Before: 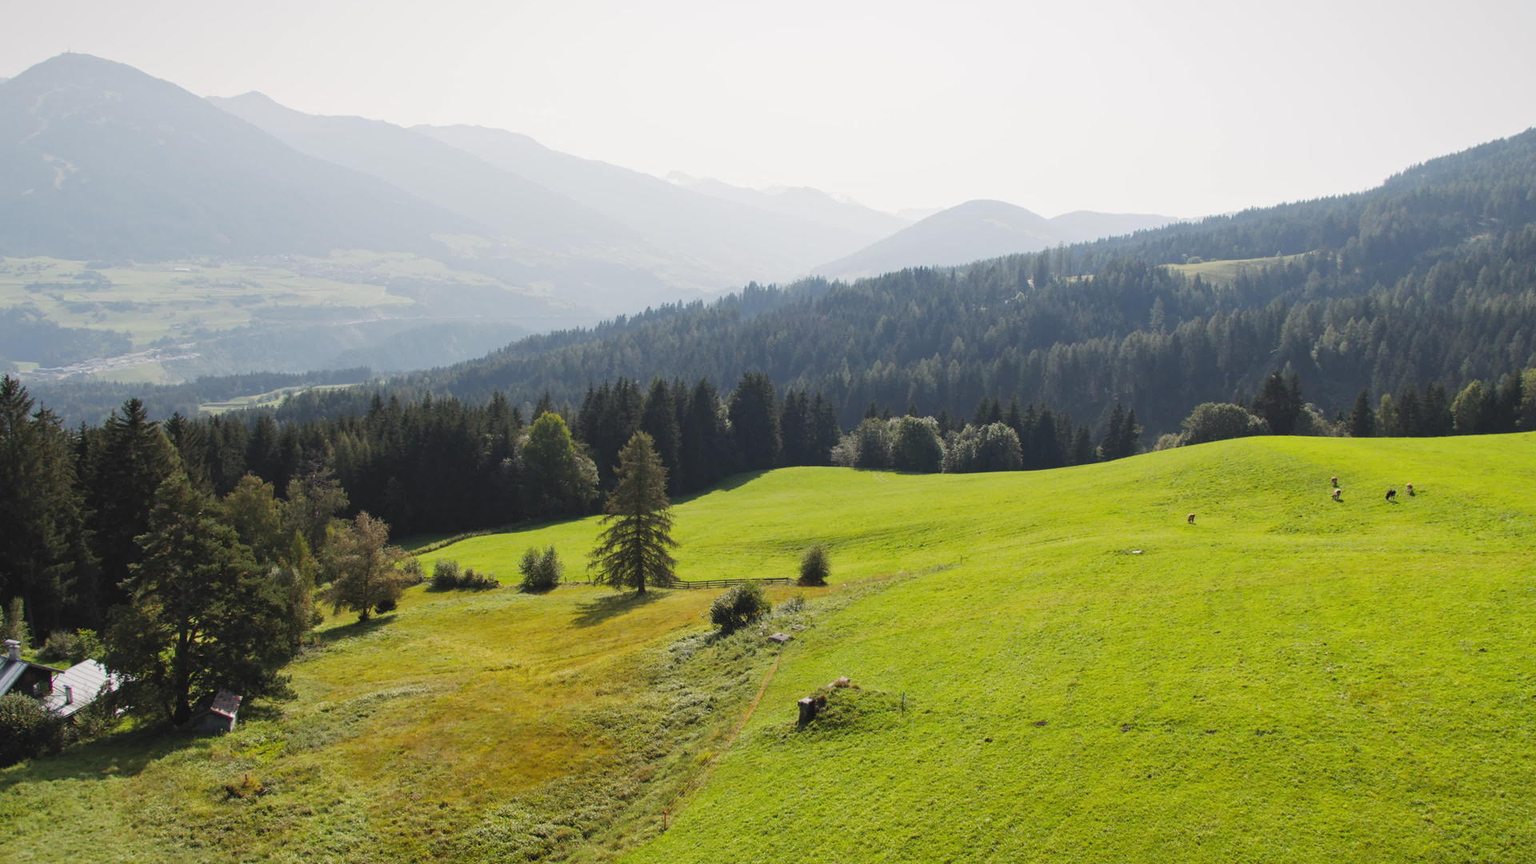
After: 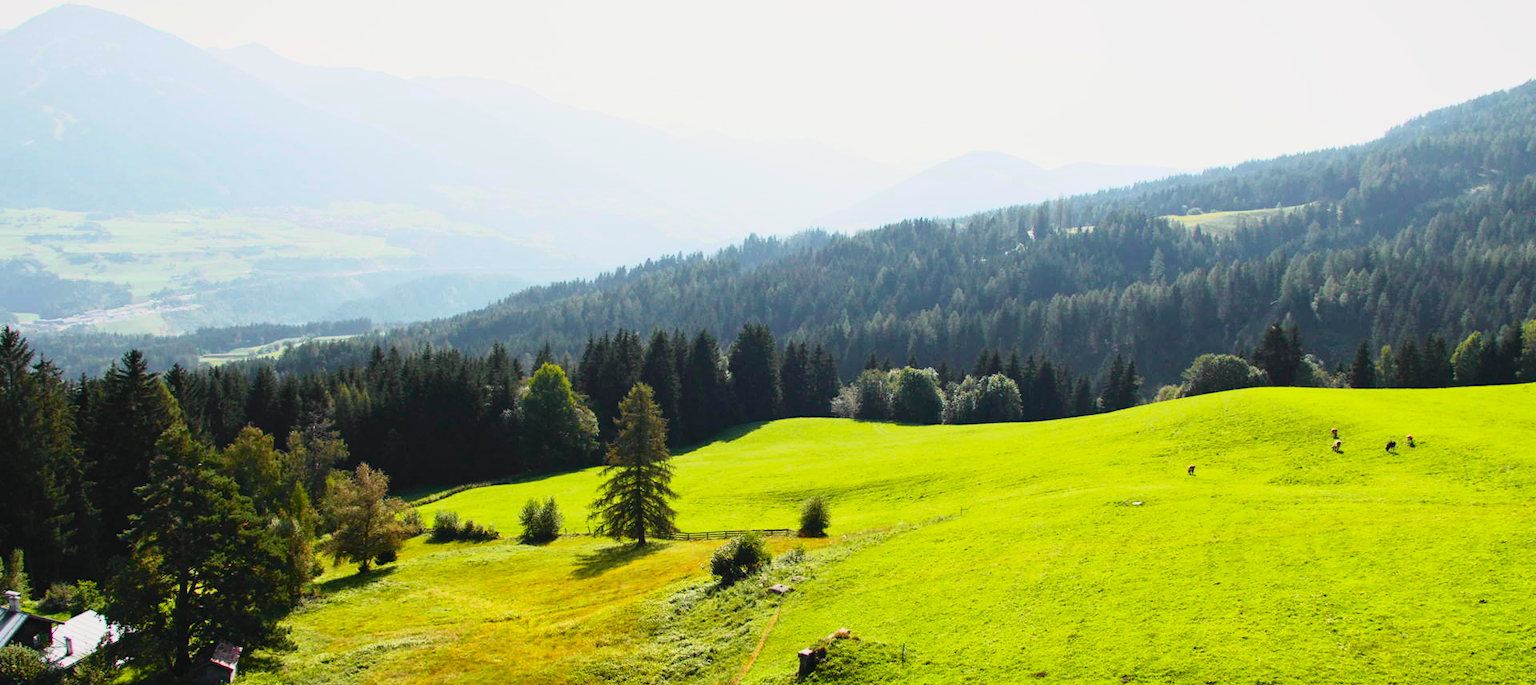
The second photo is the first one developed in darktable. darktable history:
crop and rotate: top 5.667%, bottom 14.937%
contrast brightness saturation: contrast 0.04, saturation 0.16
tone curve: curves: ch0 [(0, 0) (0.046, 0.031) (0.163, 0.114) (0.391, 0.432) (0.488, 0.561) (0.695, 0.839) (0.785, 0.904) (1, 0.965)]; ch1 [(0, 0) (0.248, 0.252) (0.427, 0.412) (0.482, 0.462) (0.499, 0.497) (0.518, 0.52) (0.535, 0.577) (0.585, 0.623) (0.679, 0.743) (0.788, 0.809) (1, 1)]; ch2 [(0, 0) (0.313, 0.262) (0.427, 0.417) (0.473, 0.47) (0.503, 0.503) (0.523, 0.515) (0.557, 0.596) (0.598, 0.646) (0.708, 0.771) (1, 1)], color space Lab, independent channels, preserve colors none
